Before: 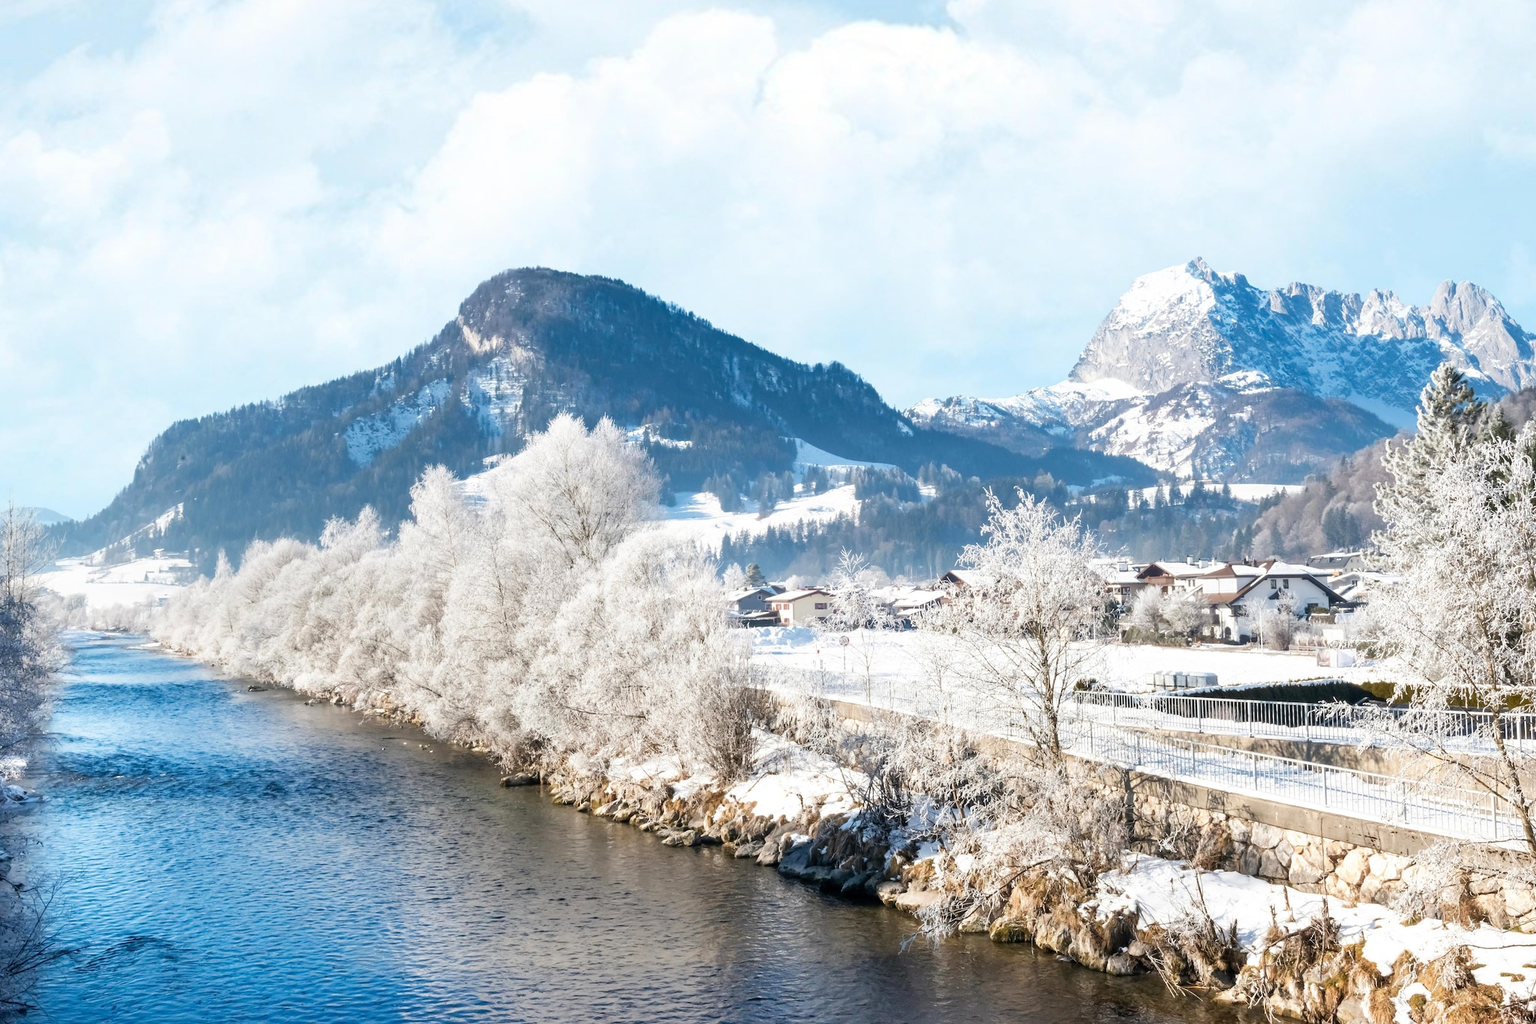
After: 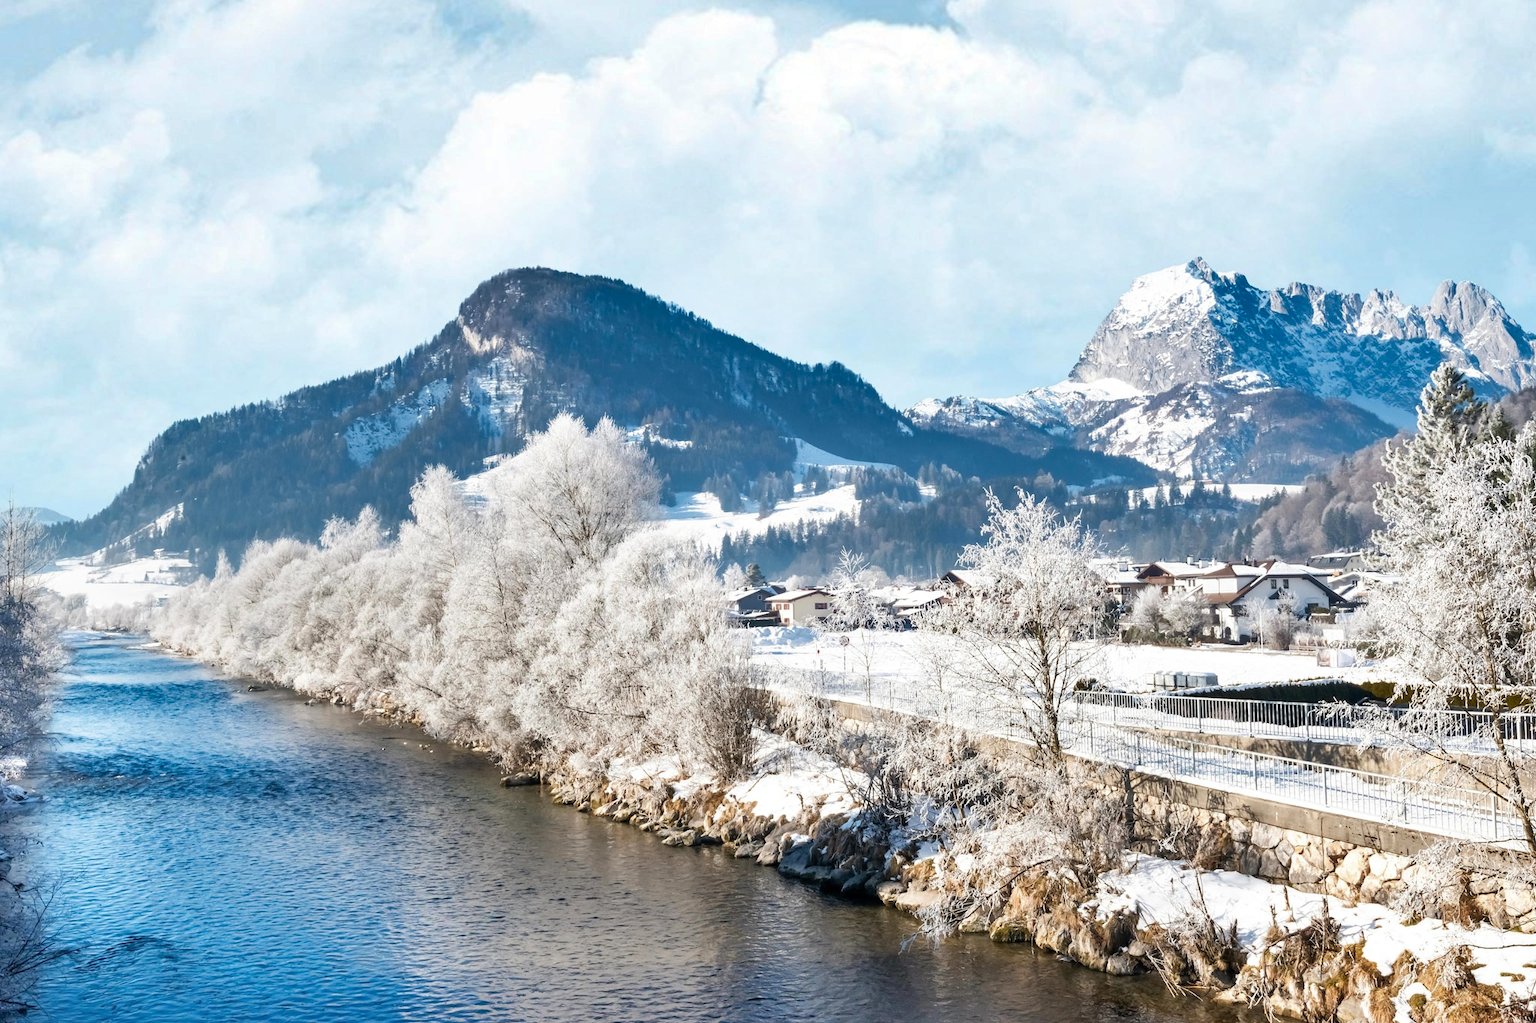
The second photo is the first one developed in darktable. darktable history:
shadows and highlights: shadows 53.04, soften with gaussian
